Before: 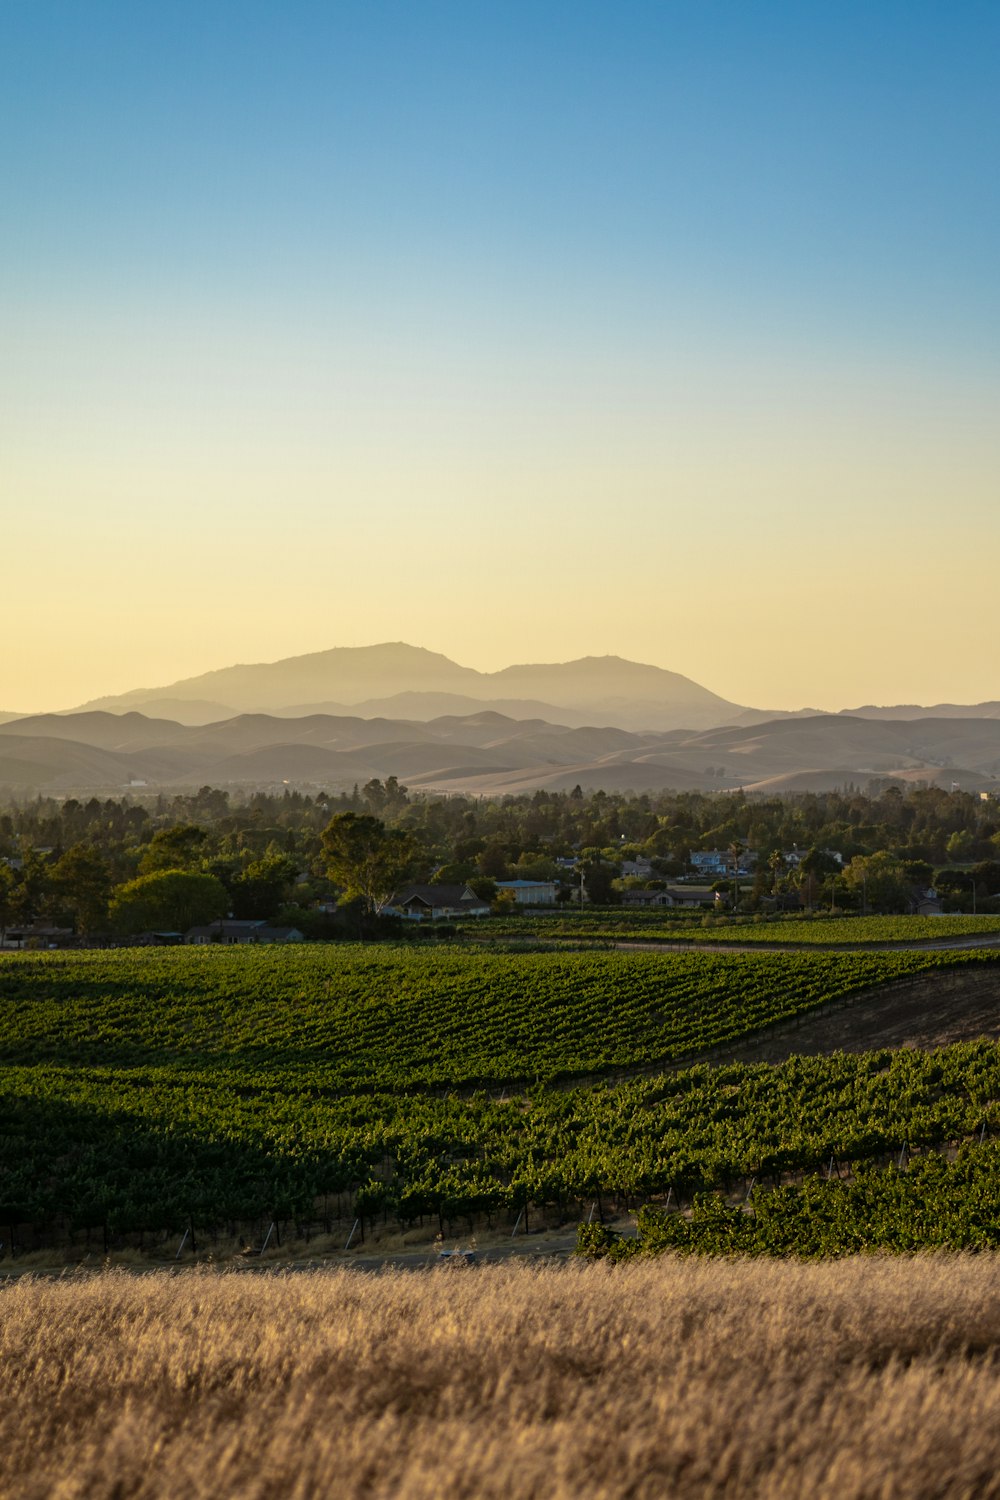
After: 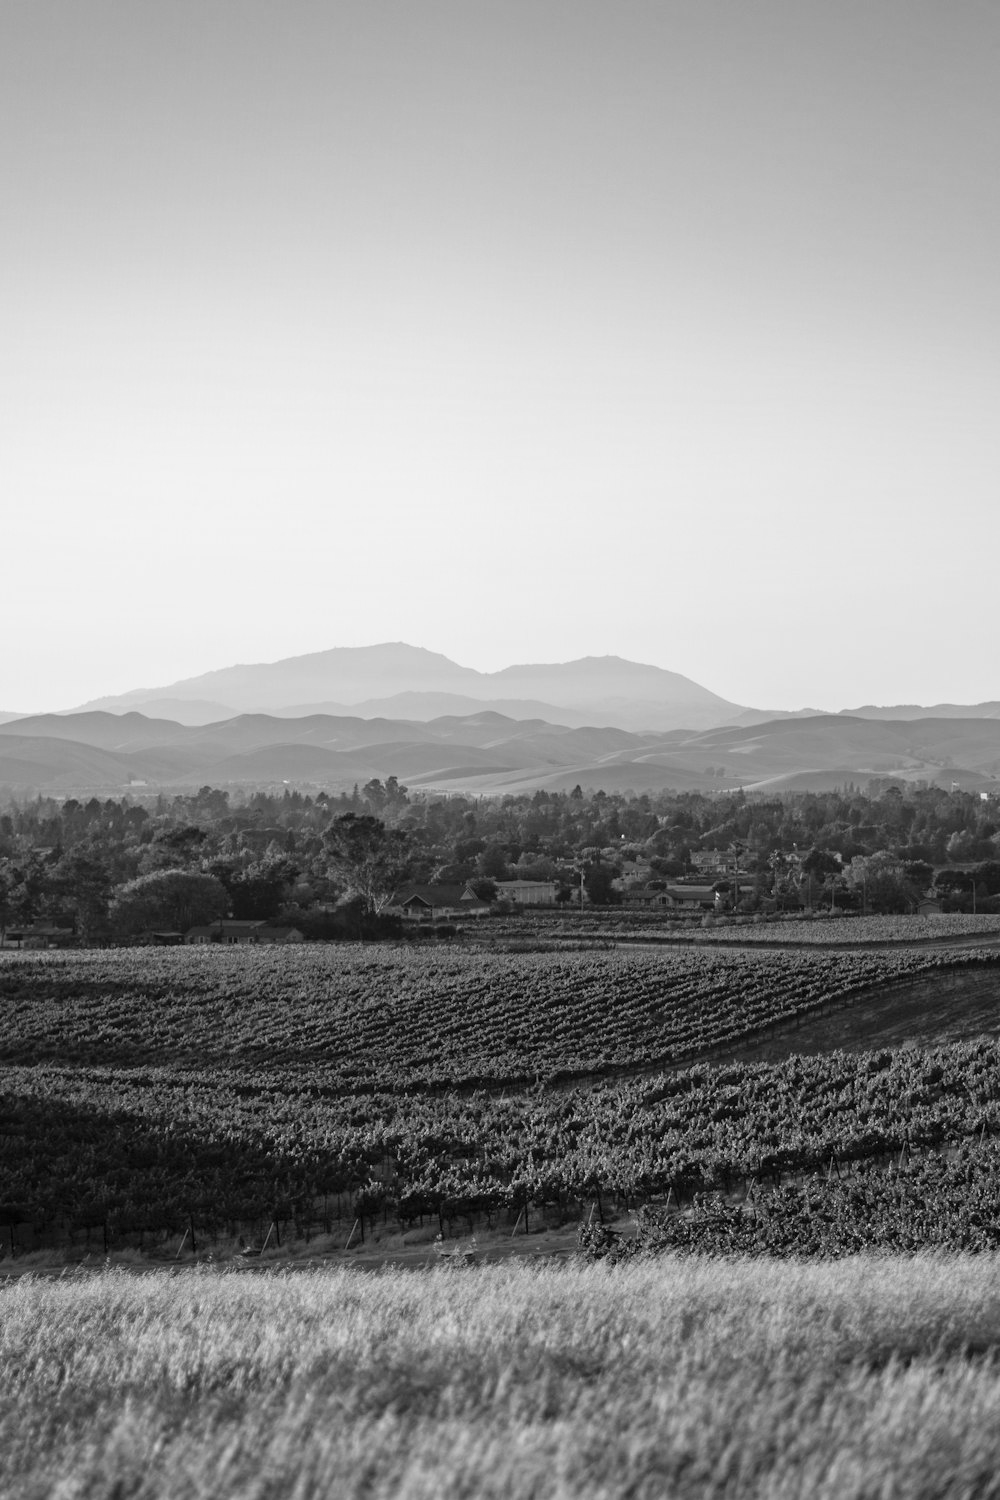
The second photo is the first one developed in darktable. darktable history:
monochrome: on, module defaults
contrast brightness saturation: contrast 0.14, brightness 0.21
